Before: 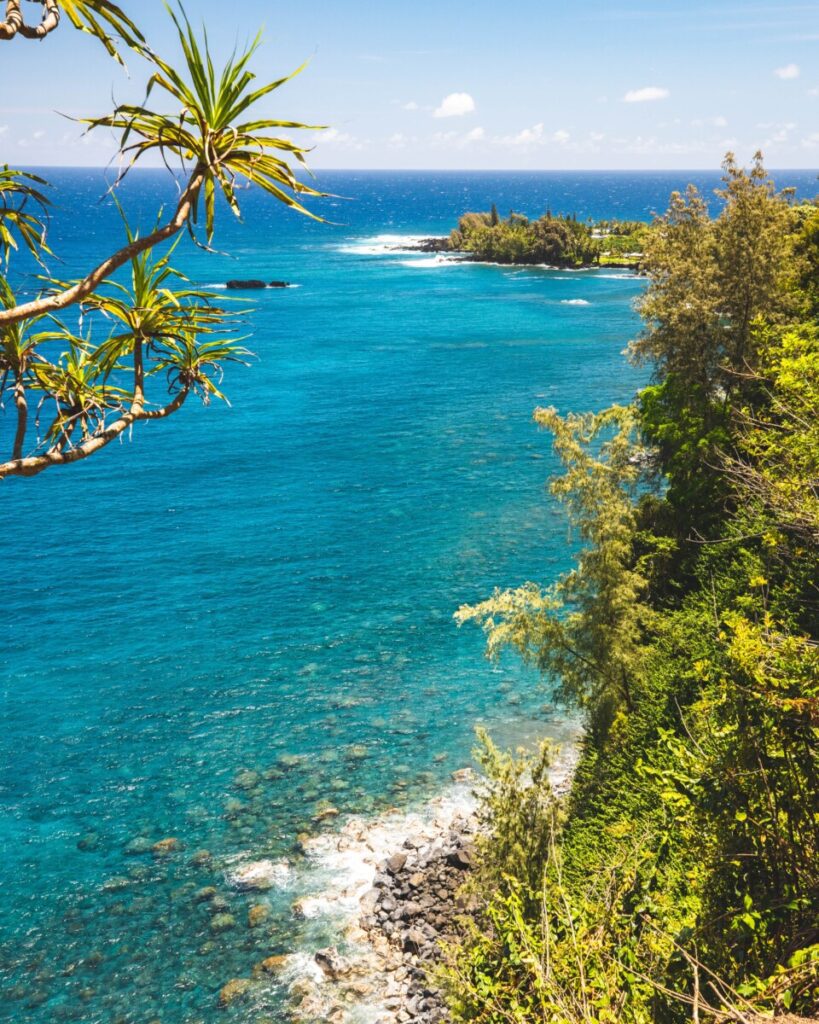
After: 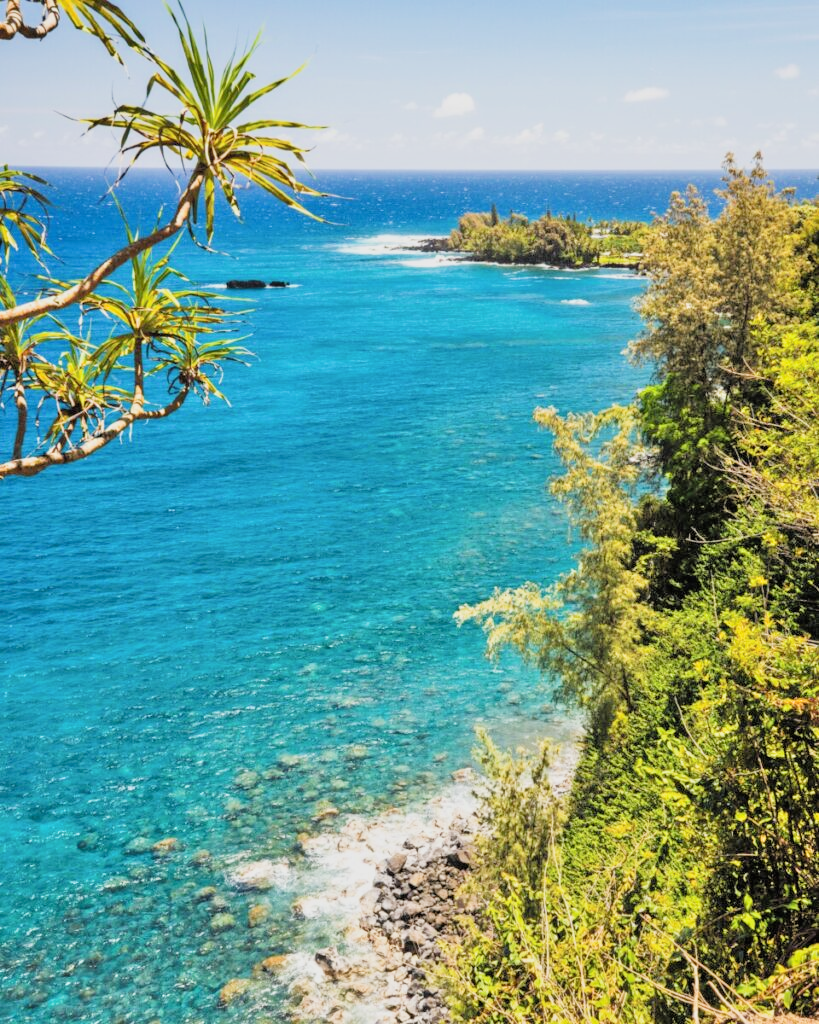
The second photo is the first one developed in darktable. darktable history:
tone equalizer: -7 EV 0.15 EV, -6 EV 0.6 EV, -5 EV 1.15 EV, -4 EV 1.33 EV, -3 EV 1.15 EV, -2 EV 0.6 EV, -1 EV 0.15 EV, mask exposure compensation -0.5 EV
filmic rgb: black relative exposure -5 EV, hardness 2.88, contrast 1.4, highlights saturation mix -30%
